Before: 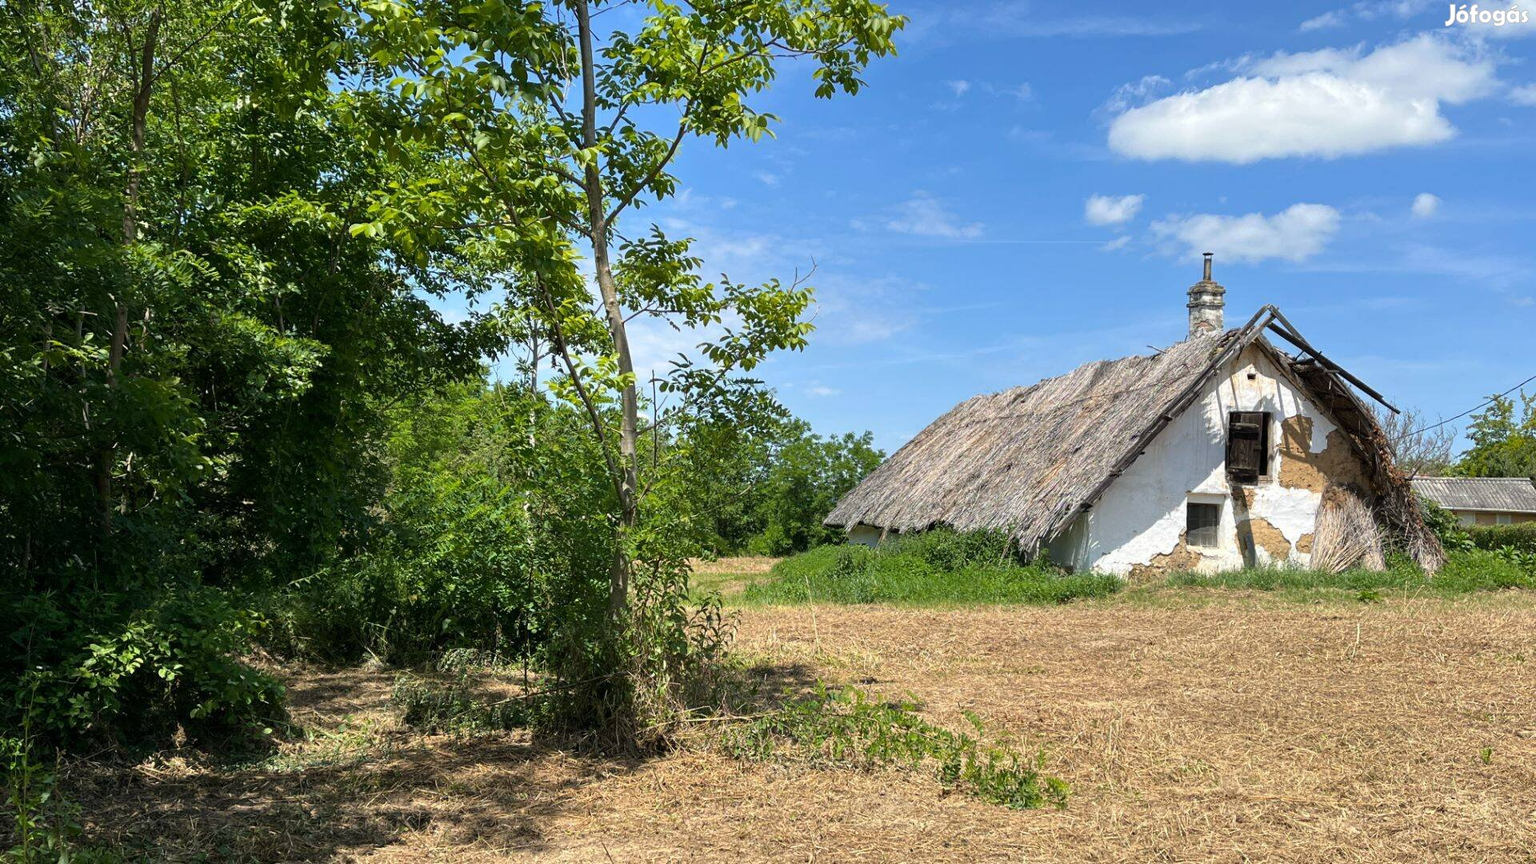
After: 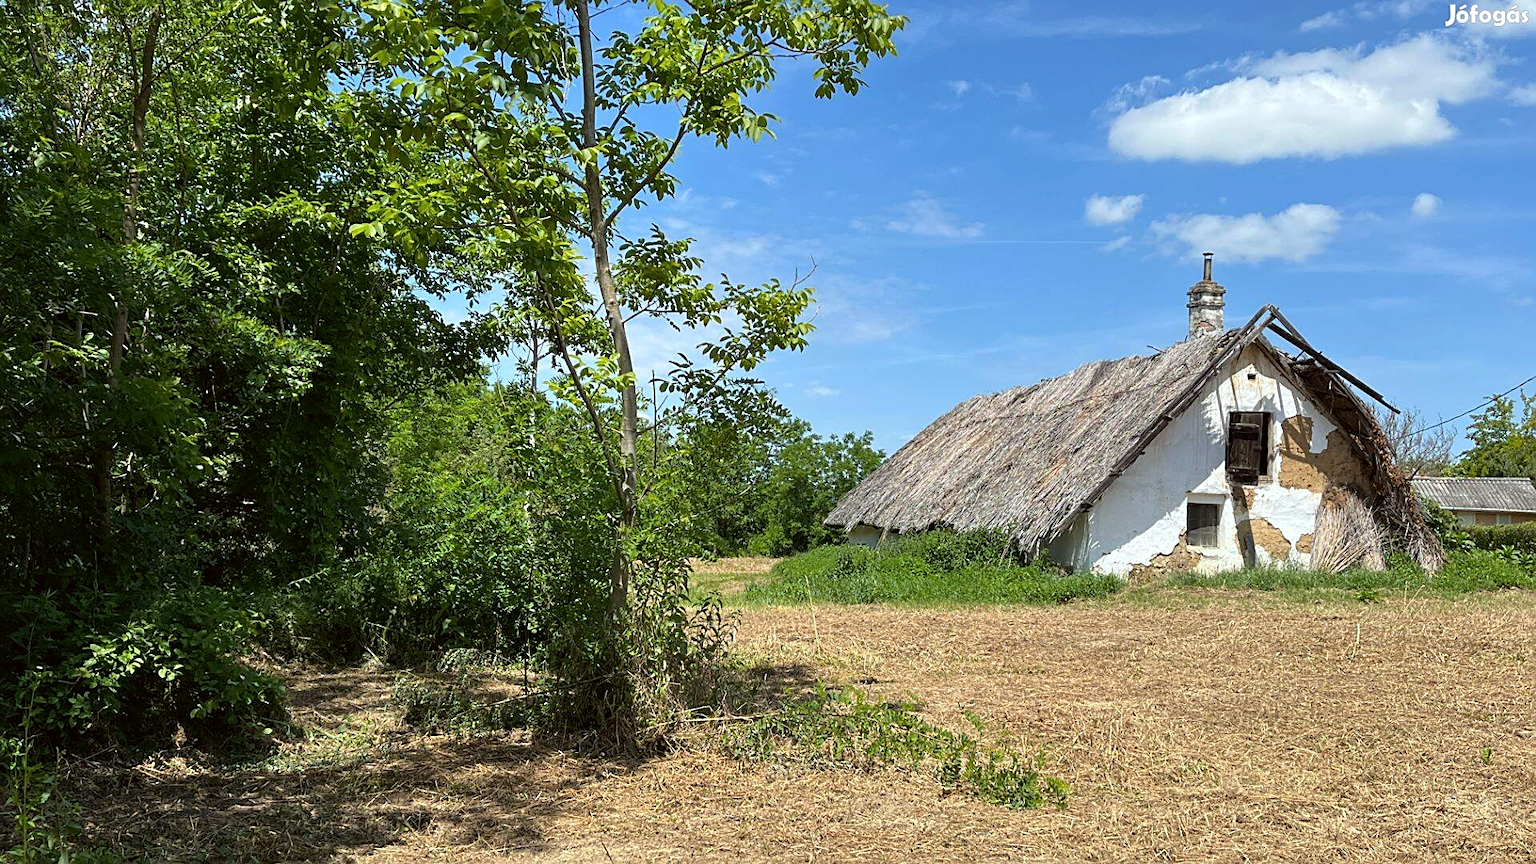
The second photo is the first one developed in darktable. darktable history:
sharpen: on, module defaults
color correction: highlights a* -2.73, highlights b* -2.09, shadows a* 2.41, shadows b* 2.73
